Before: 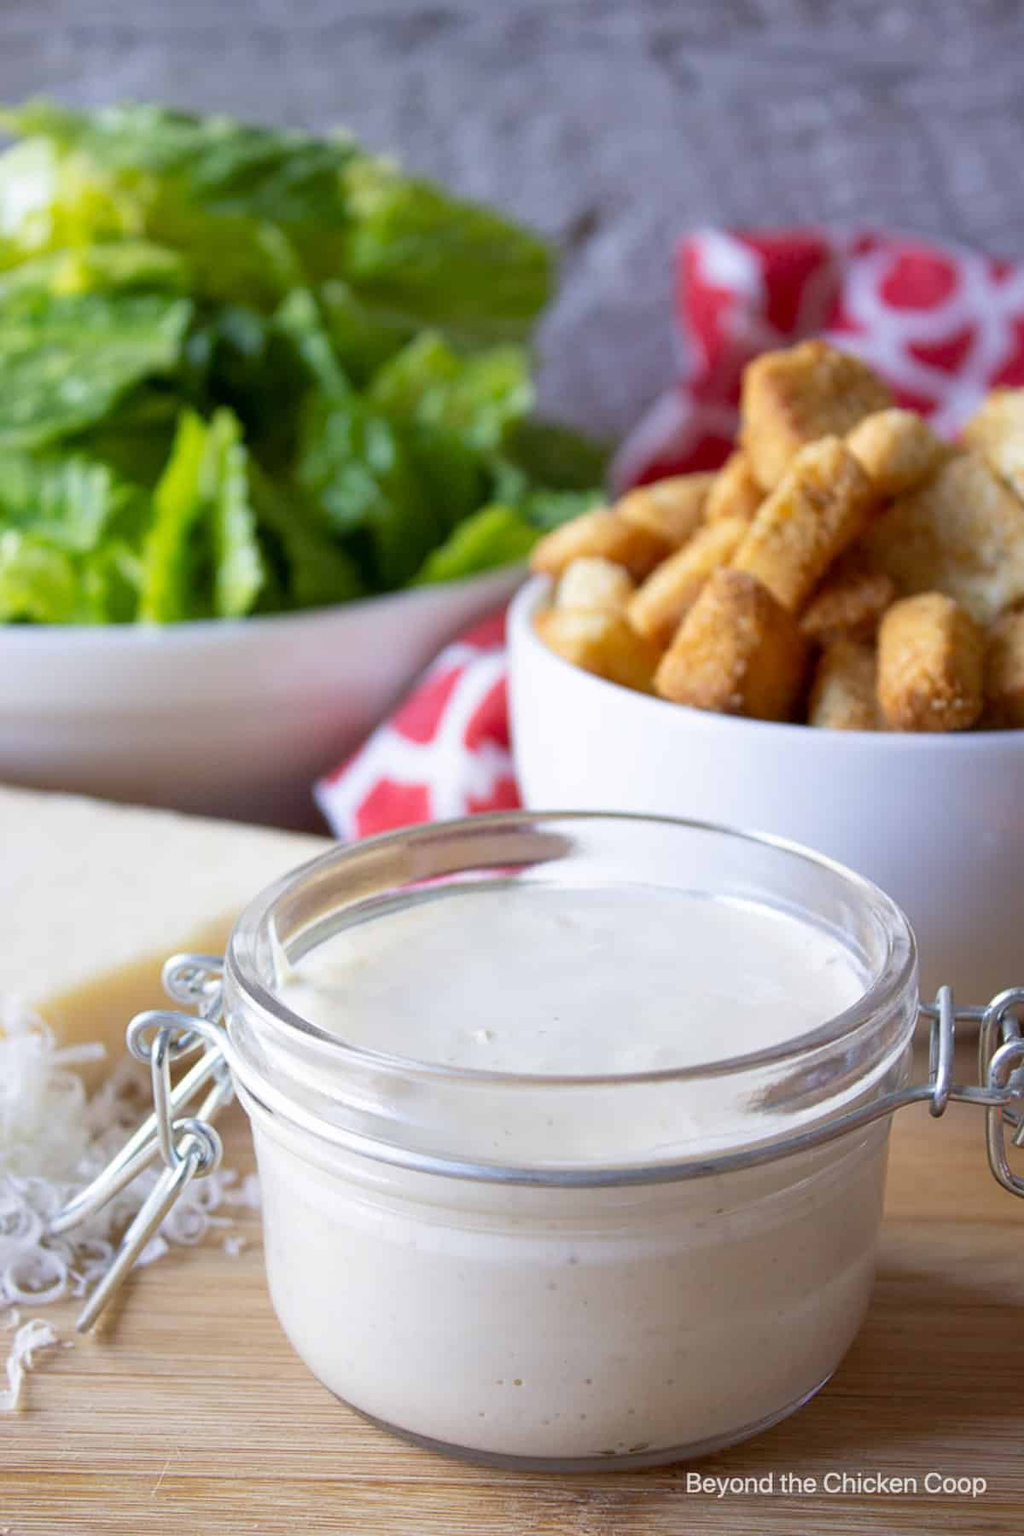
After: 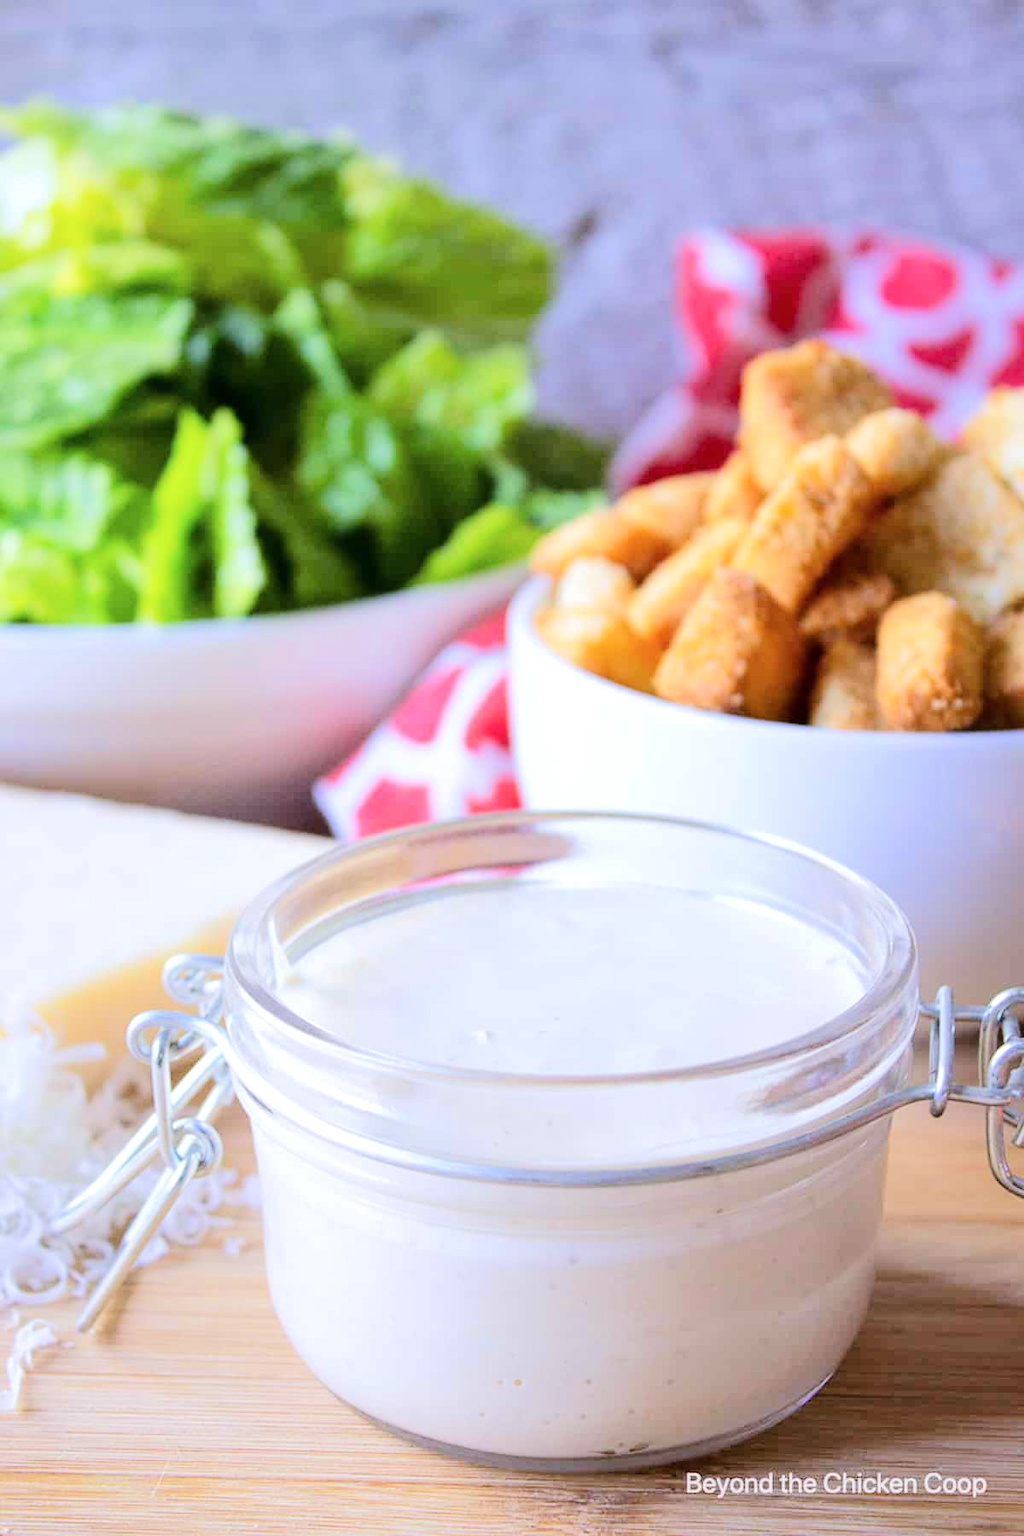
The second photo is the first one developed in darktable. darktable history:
color calibration: illuminant as shot in camera, x 0.358, y 0.373, temperature 4628.91 K
tone equalizer: -7 EV 0.157 EV, -6 EV 0.569 EV, -5 EV 1.14 EV, -4 EV 1.33 EV, -3 EV 1.14 EV, -2 EV 0.6 EV, -1 EV 0.168 EV, edges refinement/feathering 500, mask exposure compensation -1.57 EV, preserve details no
